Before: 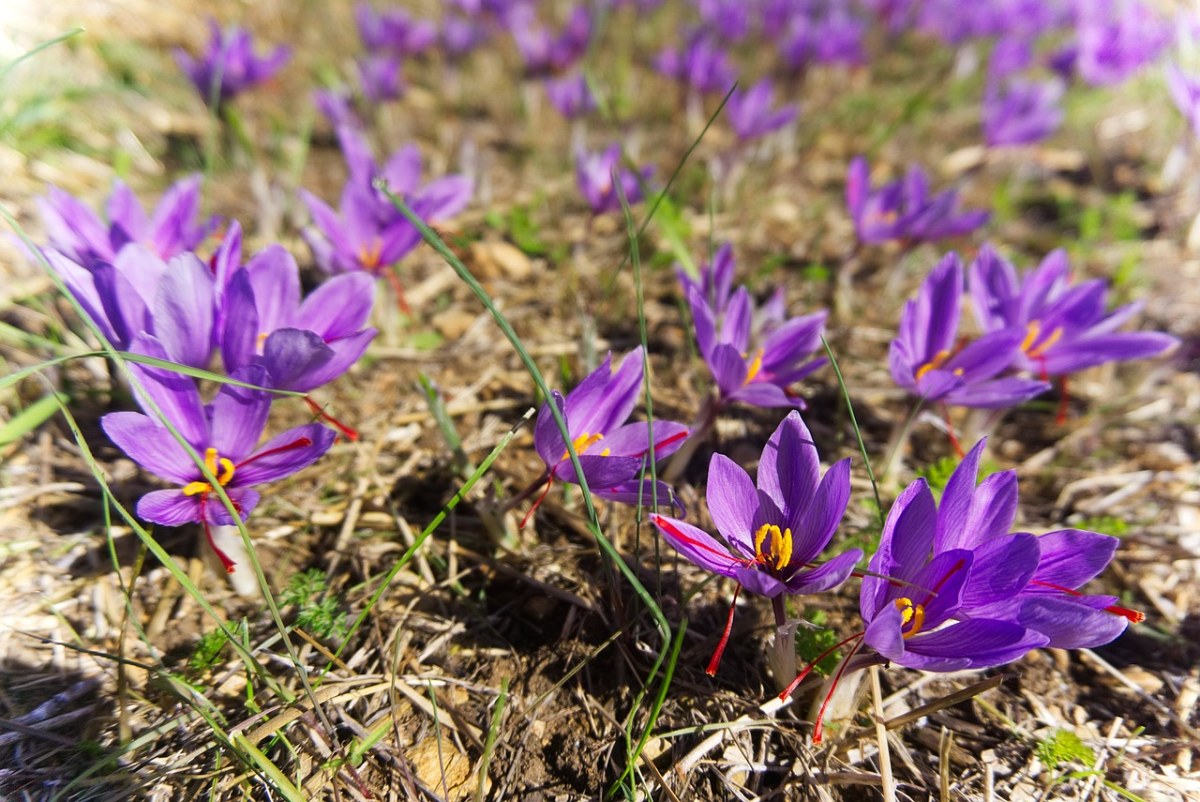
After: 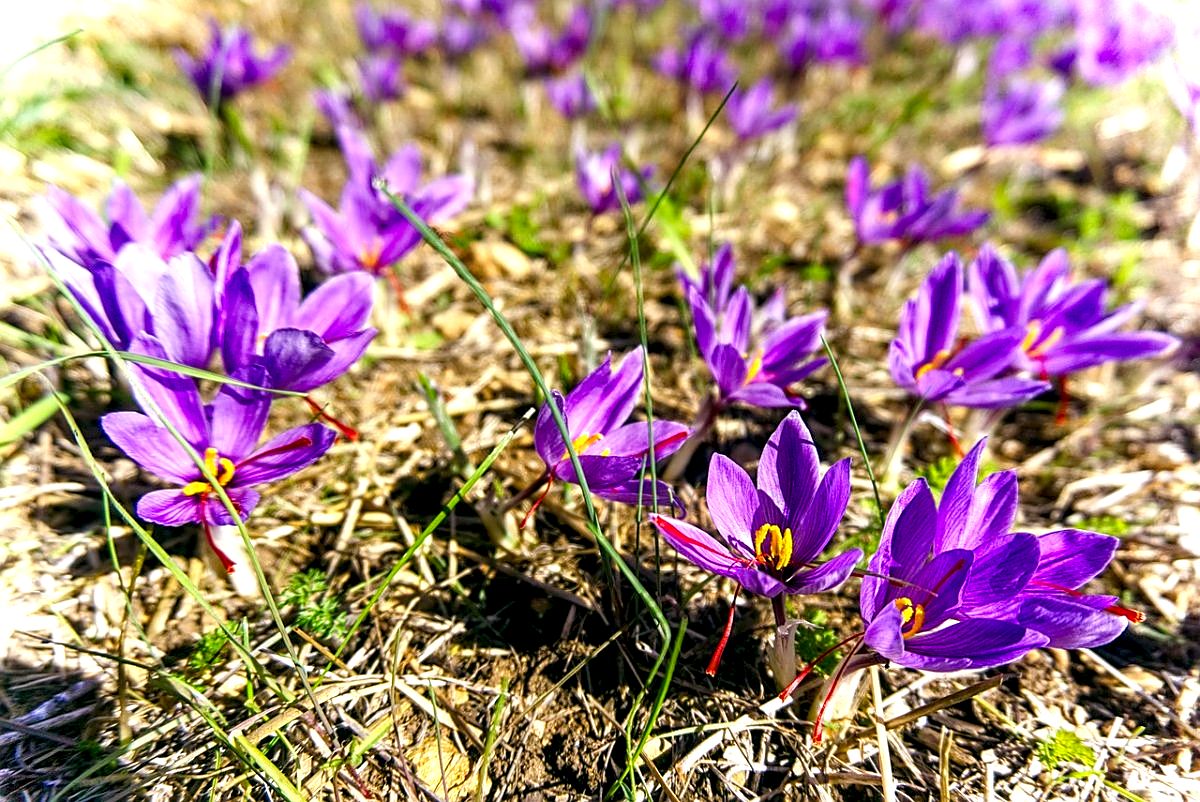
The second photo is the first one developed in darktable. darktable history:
exposure: black level correction 0.001, exposure 0.499 EV, compensate exposure bias true, compensate highlight preservation false
local contrast: highlights 60%, shadows 60%, detail 160%
color balance rgb: global offset › luminance -0.337%, global offset › chroma 0.118%, global offset › hue 163.12°, linear chroma grading › shadows 31.558%, linear chroma grading › global chroma -2.298%, linear chroma grading › mid-tones 4.252%, perceptual saturation grading › global saturation 14.593%
base curve: curves: ch0 [(0, 0) (0.297, 0.298) (1, 1)], preserve colors none
tone equalizer: on, module defaults
sharpen: on, module defaults
